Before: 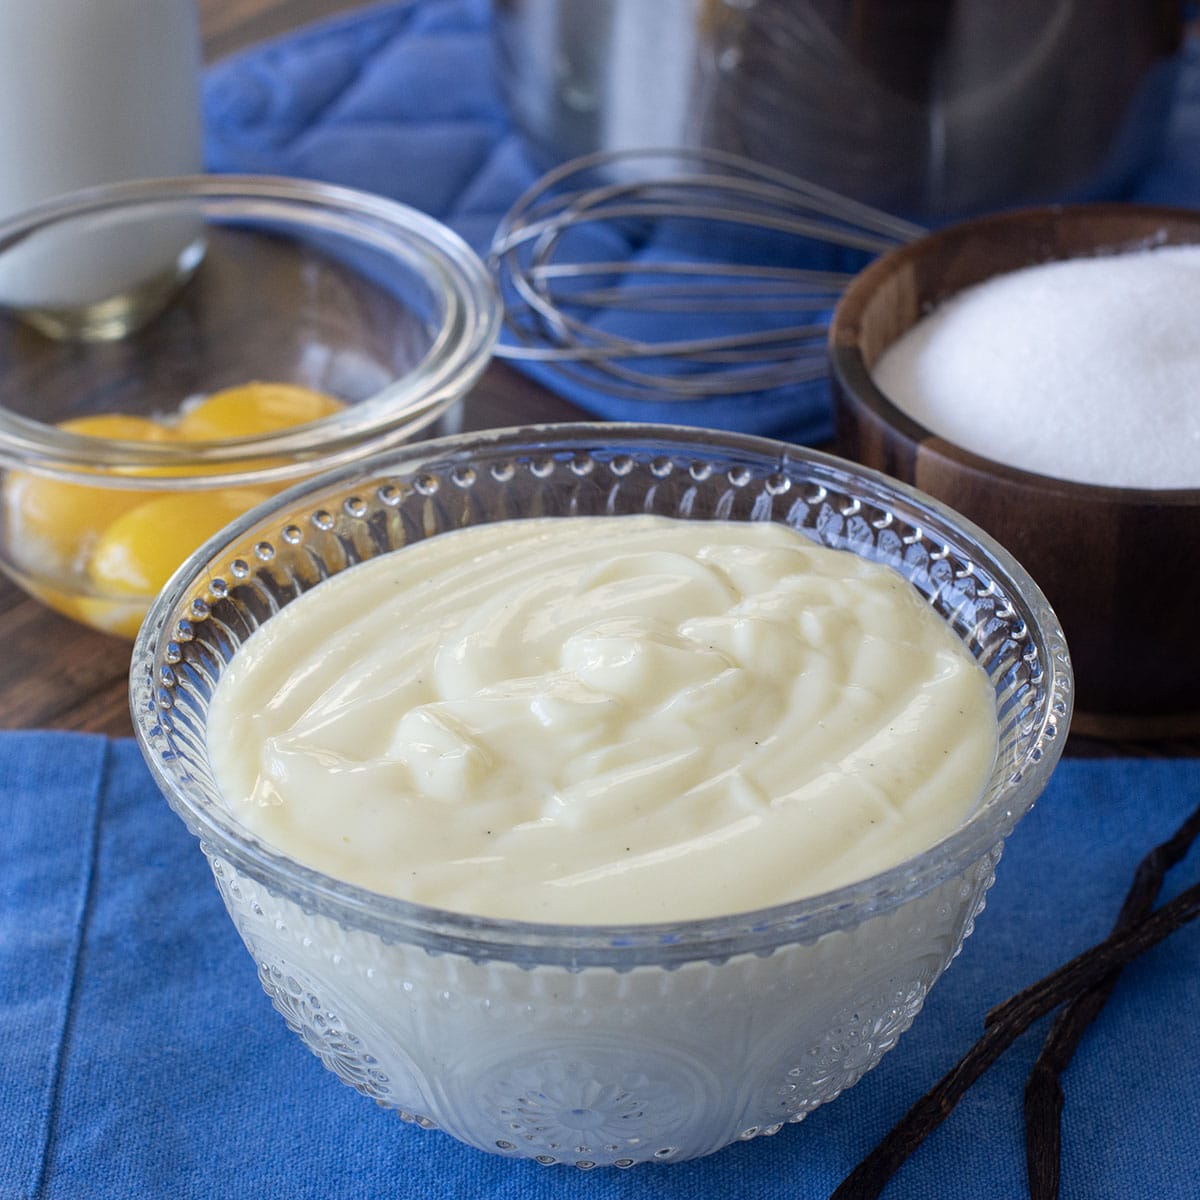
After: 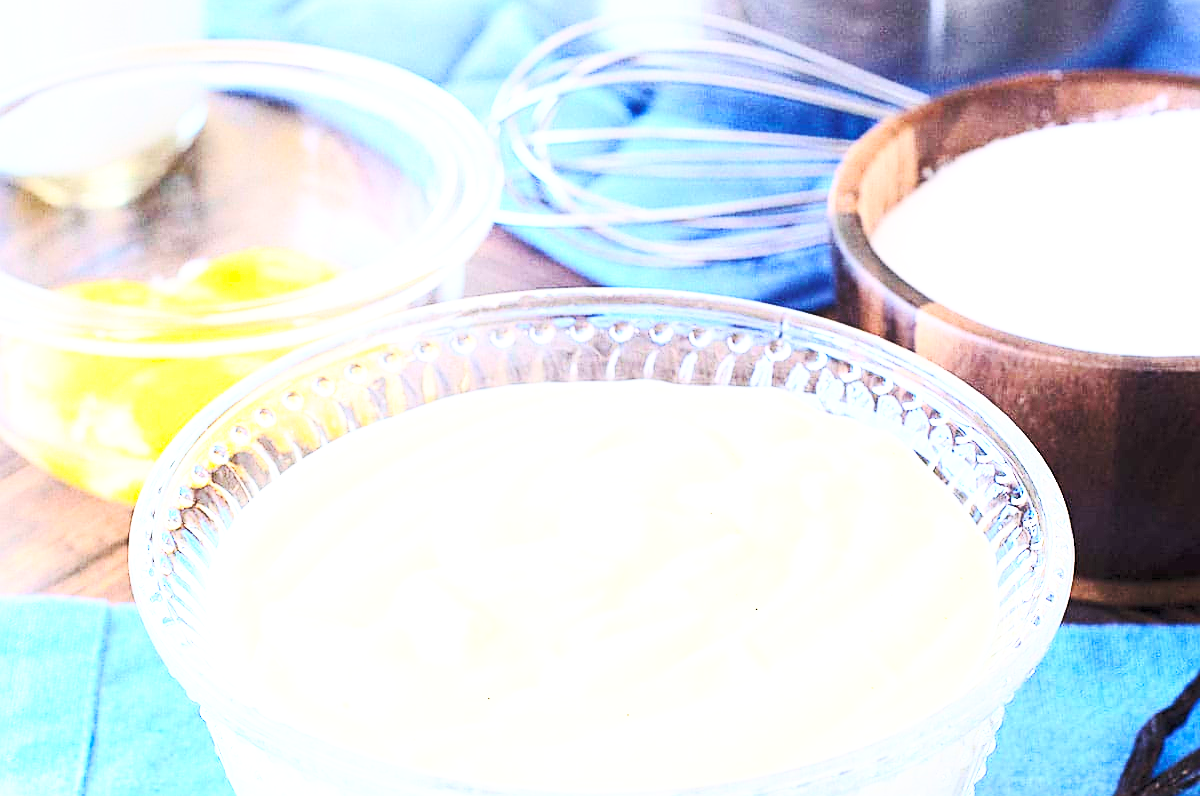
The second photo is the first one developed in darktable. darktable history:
contrast brightness saturation: contrast 0.372, brightness 0.512
base curve: curves: ch0 [(0, 0) (0.028, 0.03) (0.121, 0.232) (0.46, 0.748) (0.859, 0.968) (1, 1)], preserve colors none
exposure: black level correction 0.001, exposure 1.654 EV, compensate highlight preservation false
sharpen: on, module defaults
crop: top 11.182%, bottom 22.426%
